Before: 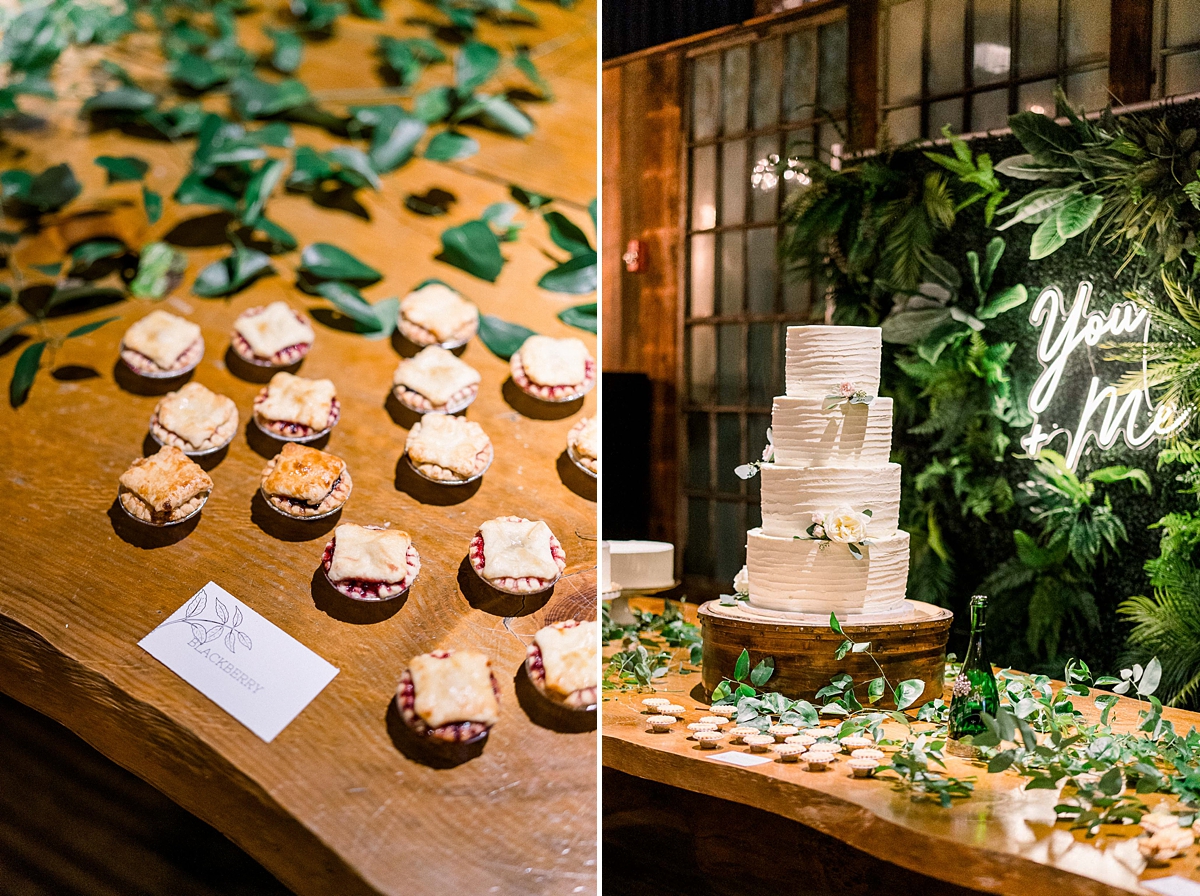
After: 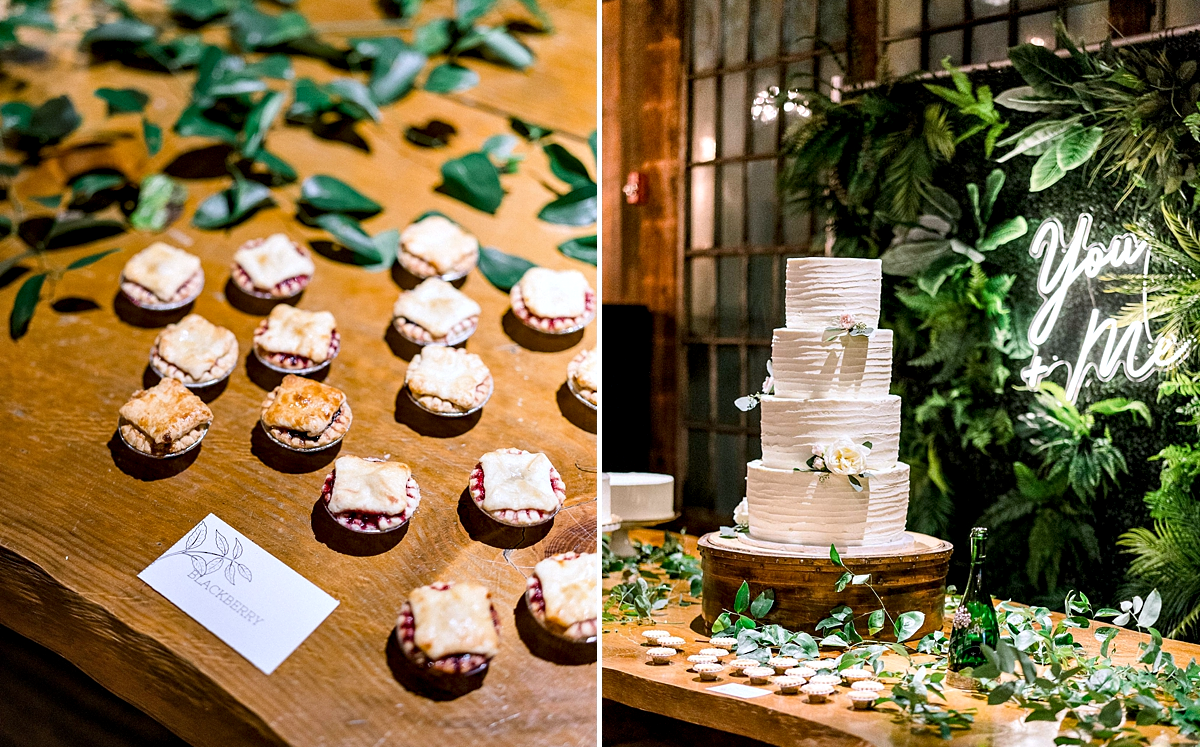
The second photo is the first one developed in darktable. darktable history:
crop: top 7.625%, bottom 8.027%
white balance: red 0.967, blue 1.049
contrast equalizer: octaves 7, y [[0.6 ×6], [0.55 ×6], [0 ×6], [0 ×6], [0 ×6]], mix 0.35
sharpen: radius 2.883, amount 0.868, threshold 47.523
